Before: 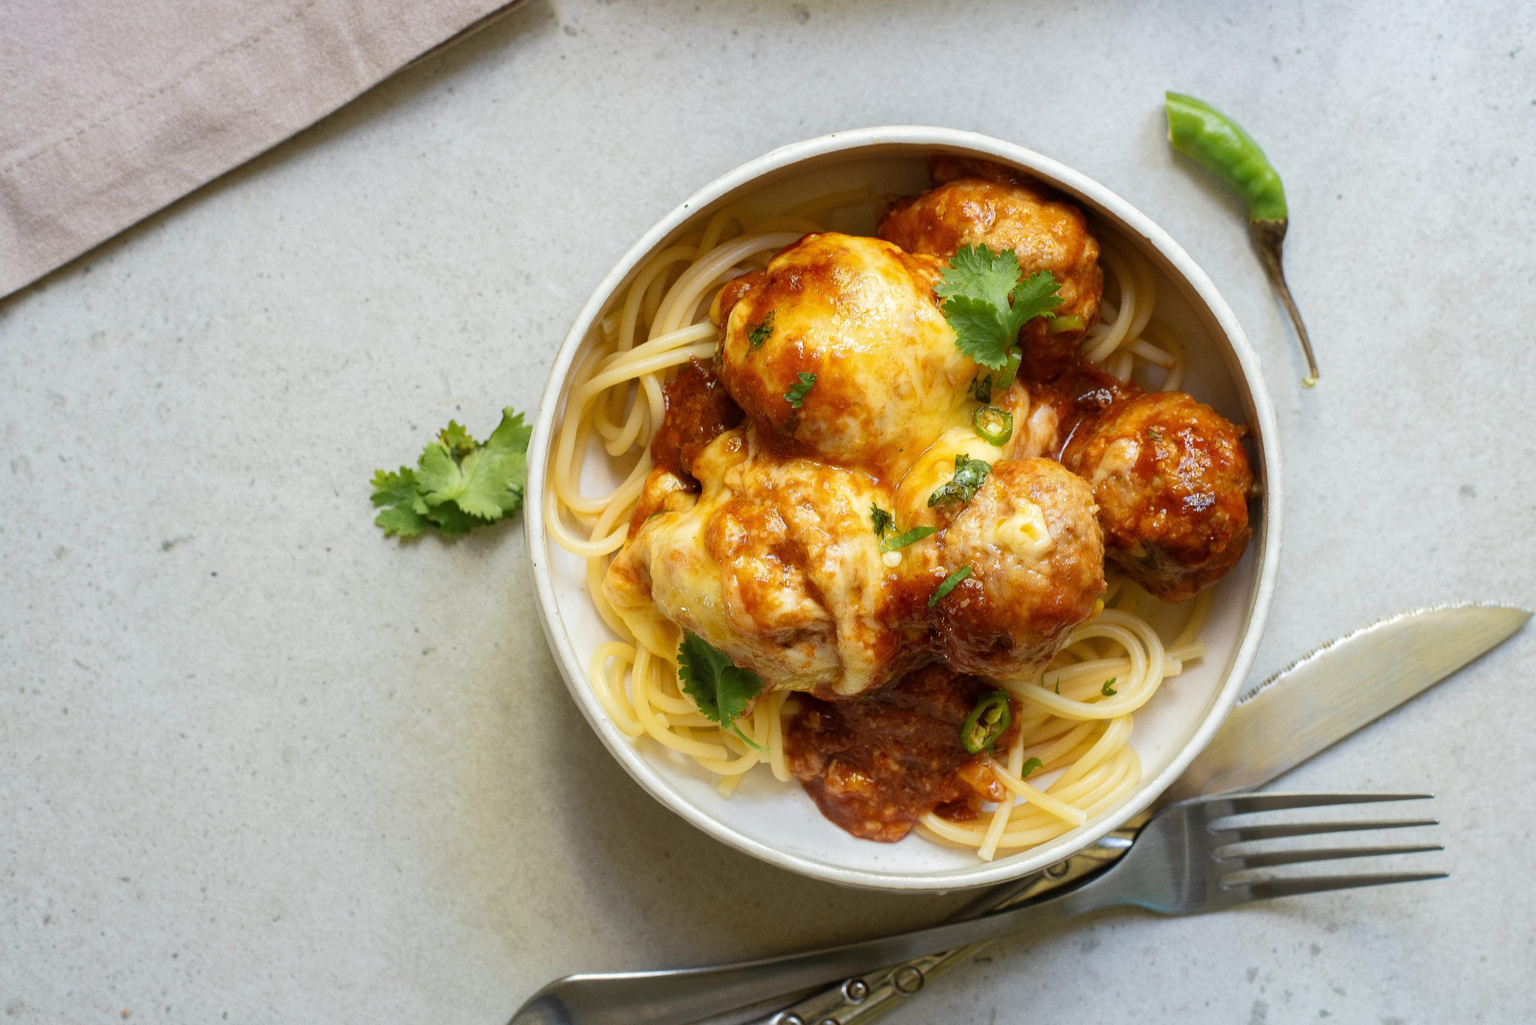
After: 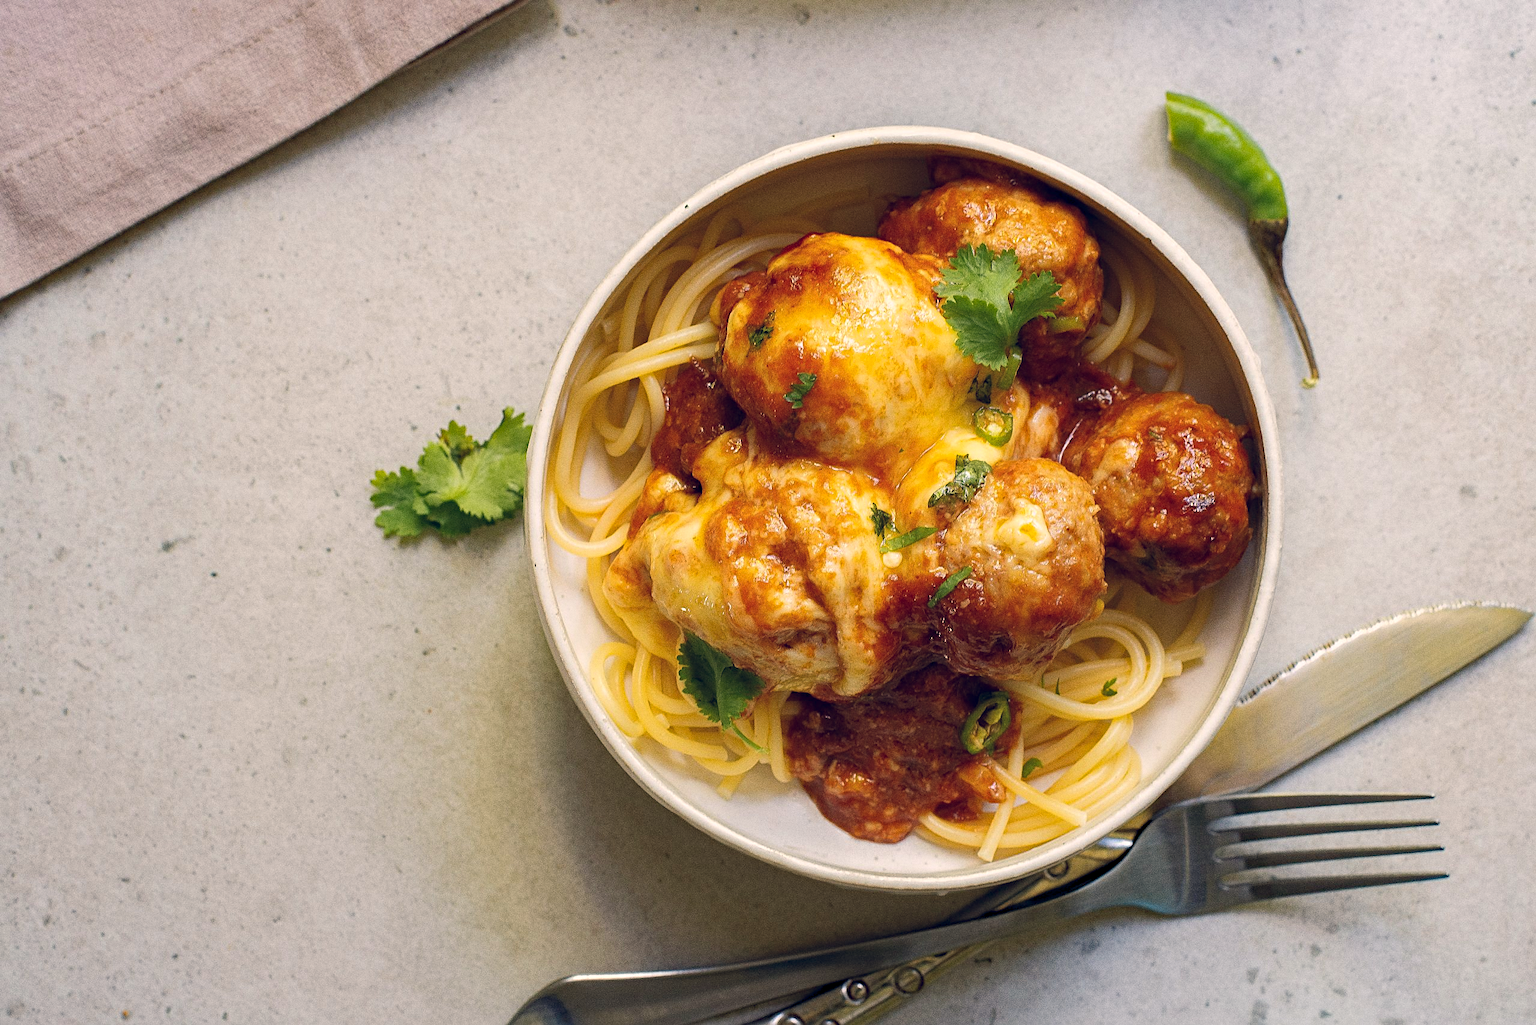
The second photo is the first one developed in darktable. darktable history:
color balance rgb: shadows lift › hue 87.51°, highlights gain › chroma 3.21%, highlights gain › hue 55.1°, global offset › chroma 0.15%, global offset › hue 253.66°, linear chroma grading › global chroma 0.5%
haze removal: strength 0.42, compatibility mode true, adaptive false
grain: coarseness 0.09 ISO
sharpen: on, module defaults
